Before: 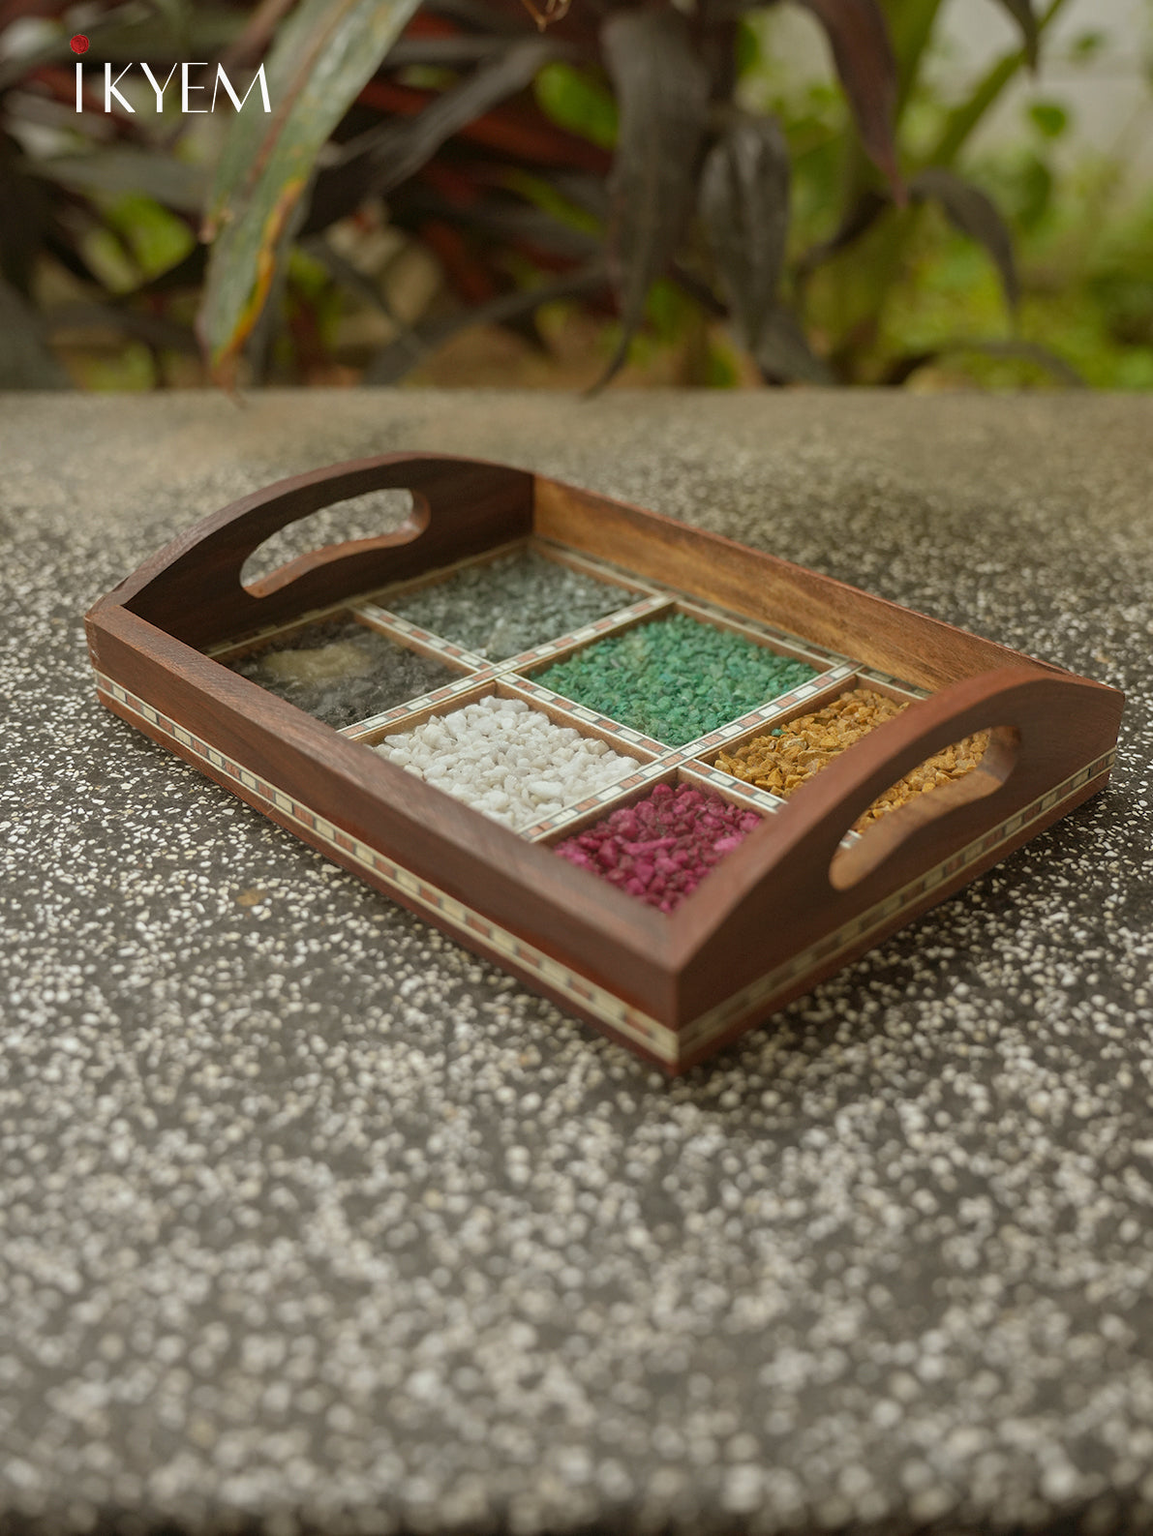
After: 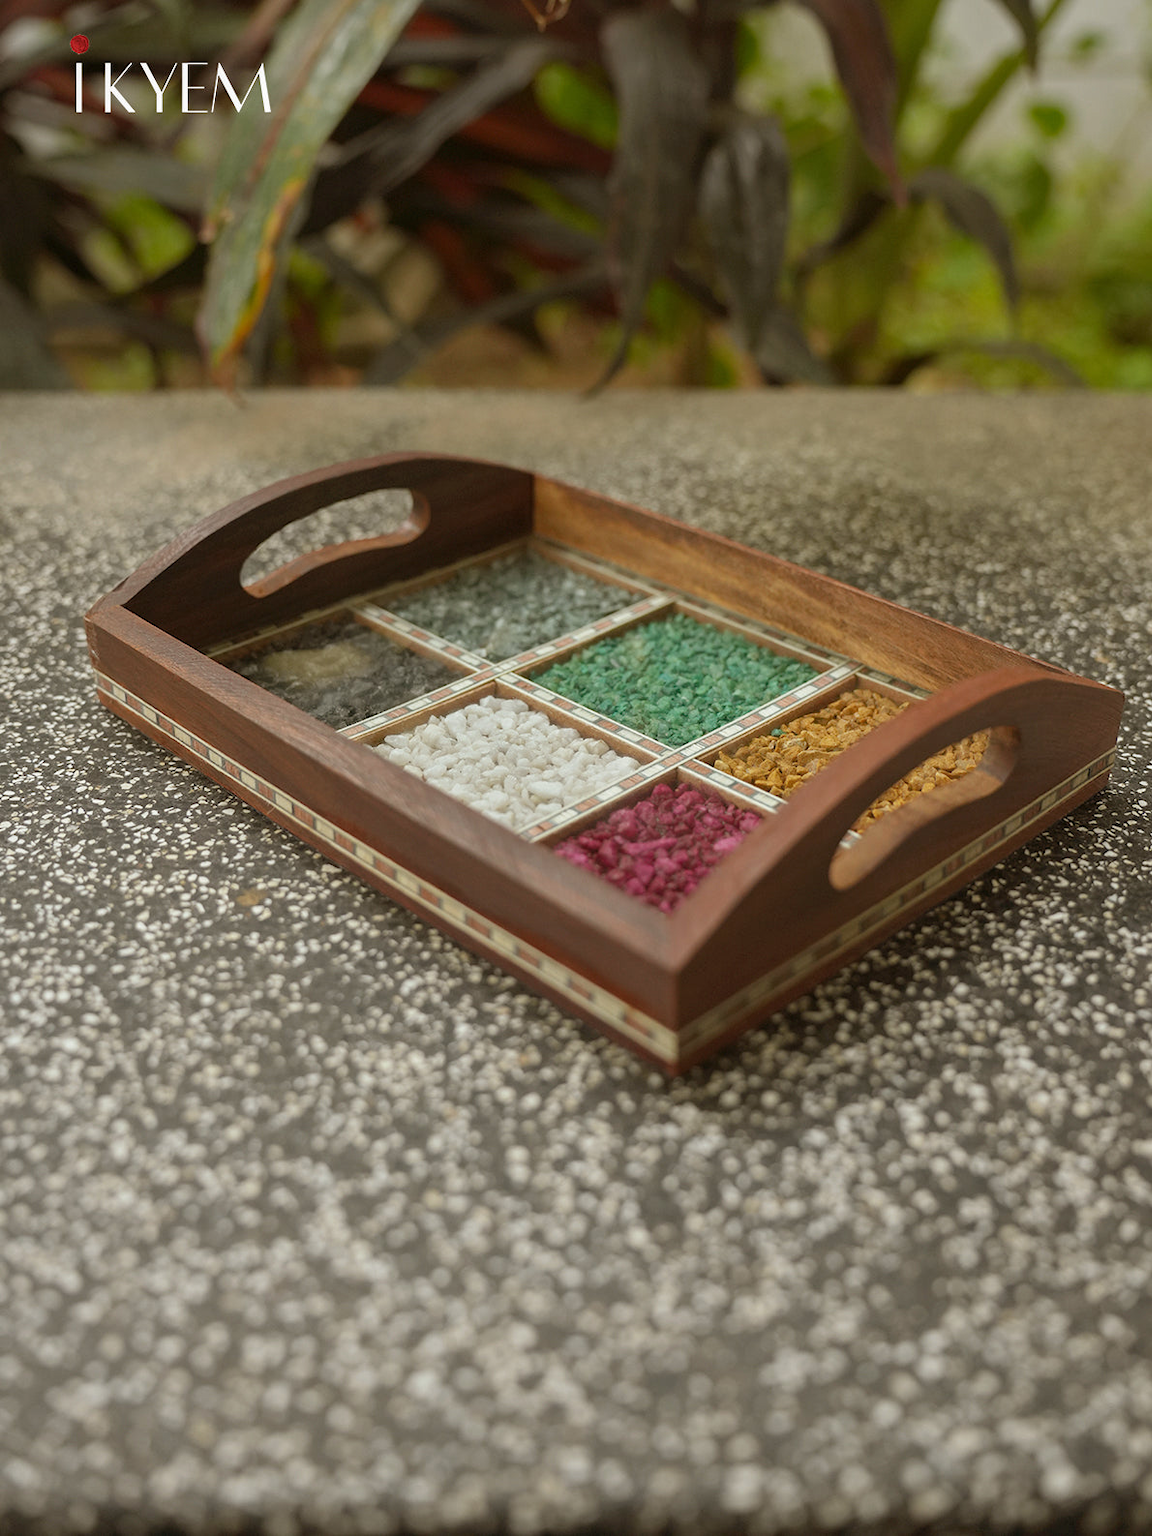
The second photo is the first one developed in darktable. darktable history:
base curve: curves: ch0 [(0, 0) (0.283, 0.295) (1, 1)], preserve colors none
